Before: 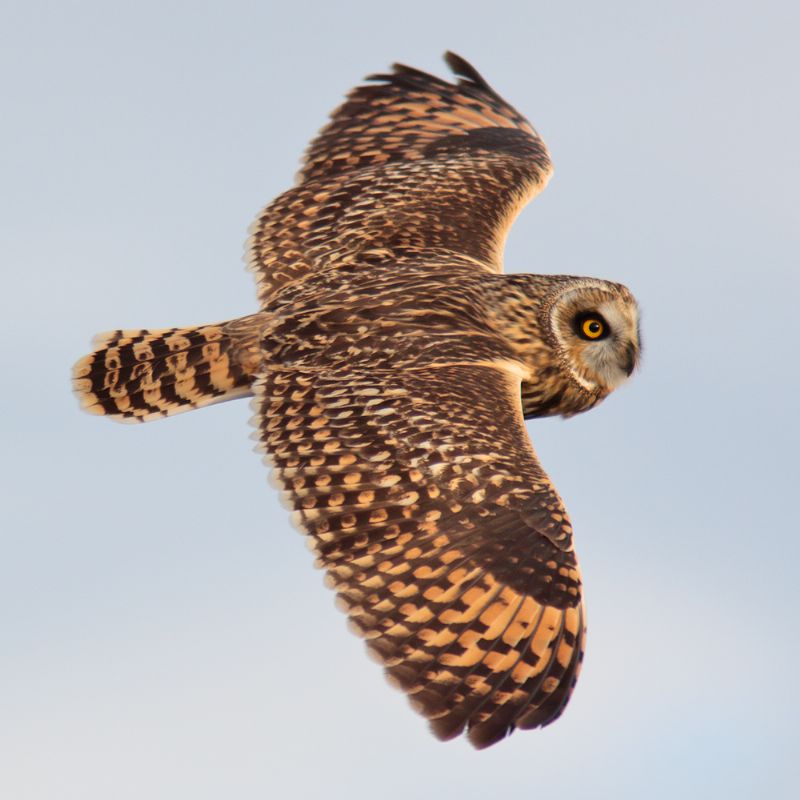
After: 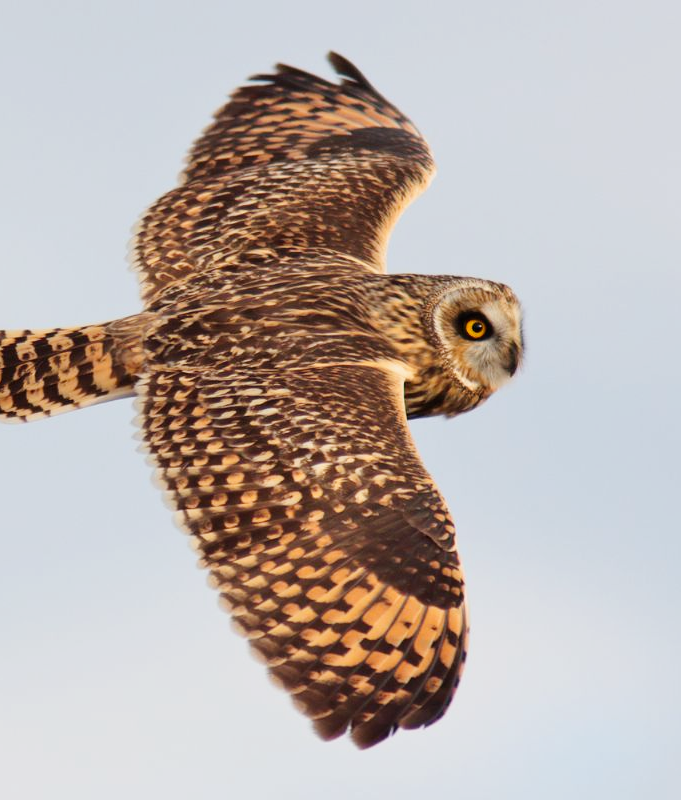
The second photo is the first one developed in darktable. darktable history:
crop and rotate: left 14.759%
tone curve: curves: ch0 [(0, 0) (0.071, 0.058) (0.266, 0.268) (0.498, 0.542) (0.766, 0.807) (1, 0.983)]; ch1 [(0, 0) (0.346, 0.307) (0.408, 0.387) (0.463, 0.465) (0.482, 0.493) (0.502, 0.499) (0.517, 0.505) (0.55, 0.554) (0.597, 0.61) (0.651, 0.698) (1, 1)]; ch2 [(0, 0) (0.346, 0.34) (0.434, 0.46) (0.485, 0.494) (0.5, 0.498) (0.509, 0.517) (0.526, 0.539) (0.583, 0.603) (0.625, 0.659) (1, 1)], preserve colors none
